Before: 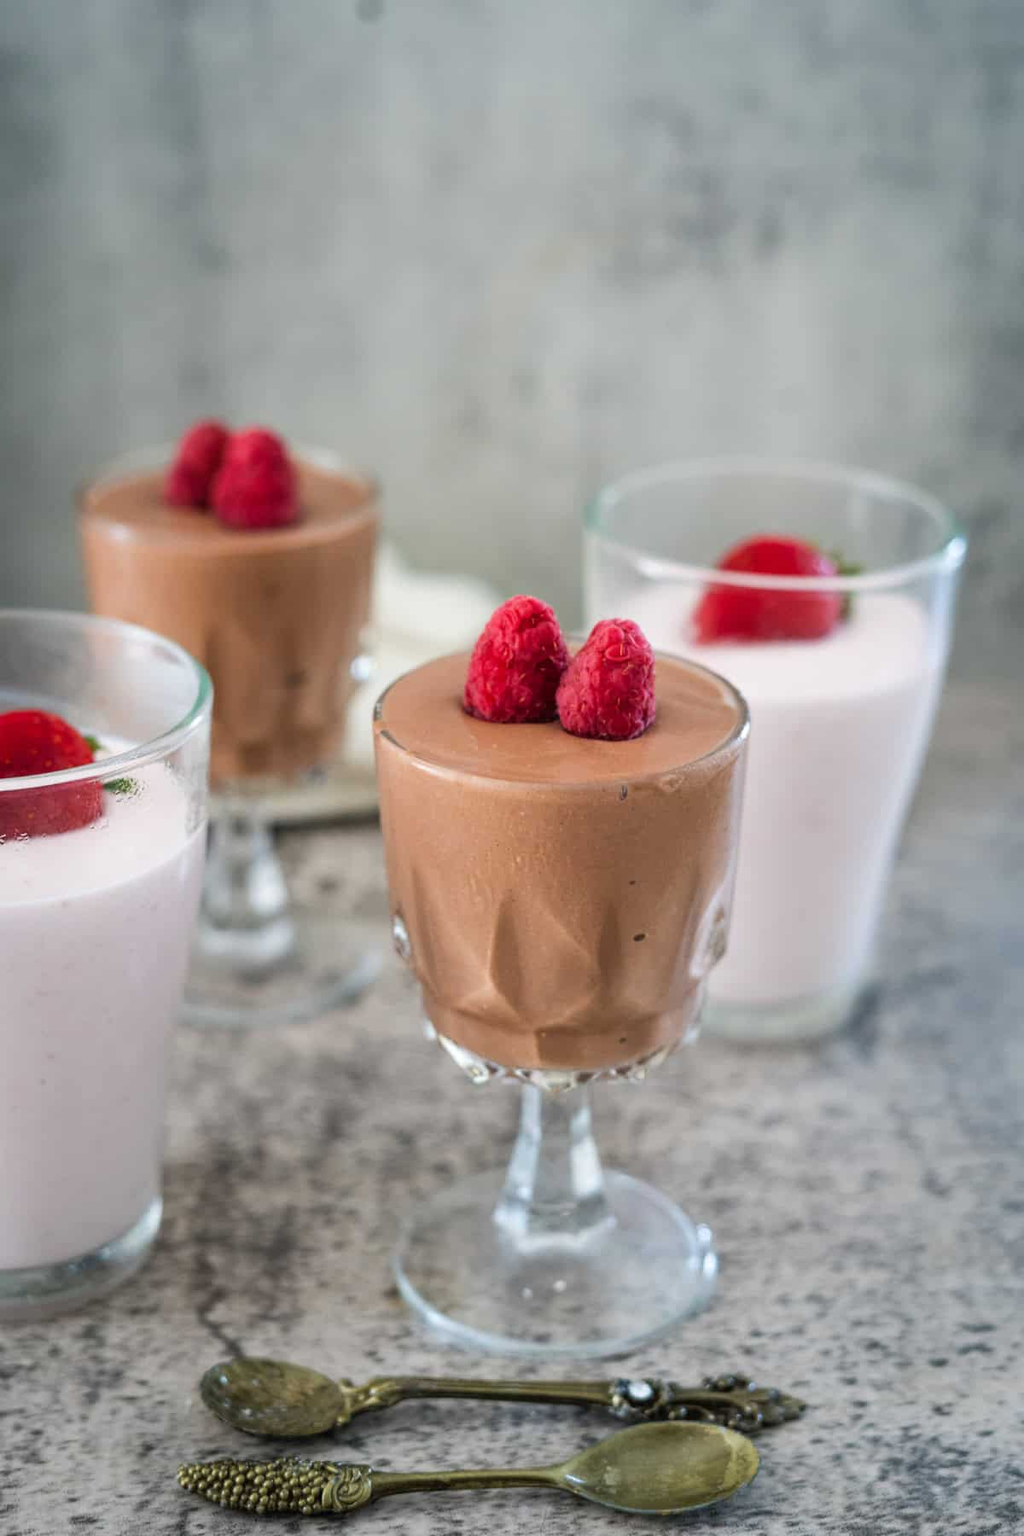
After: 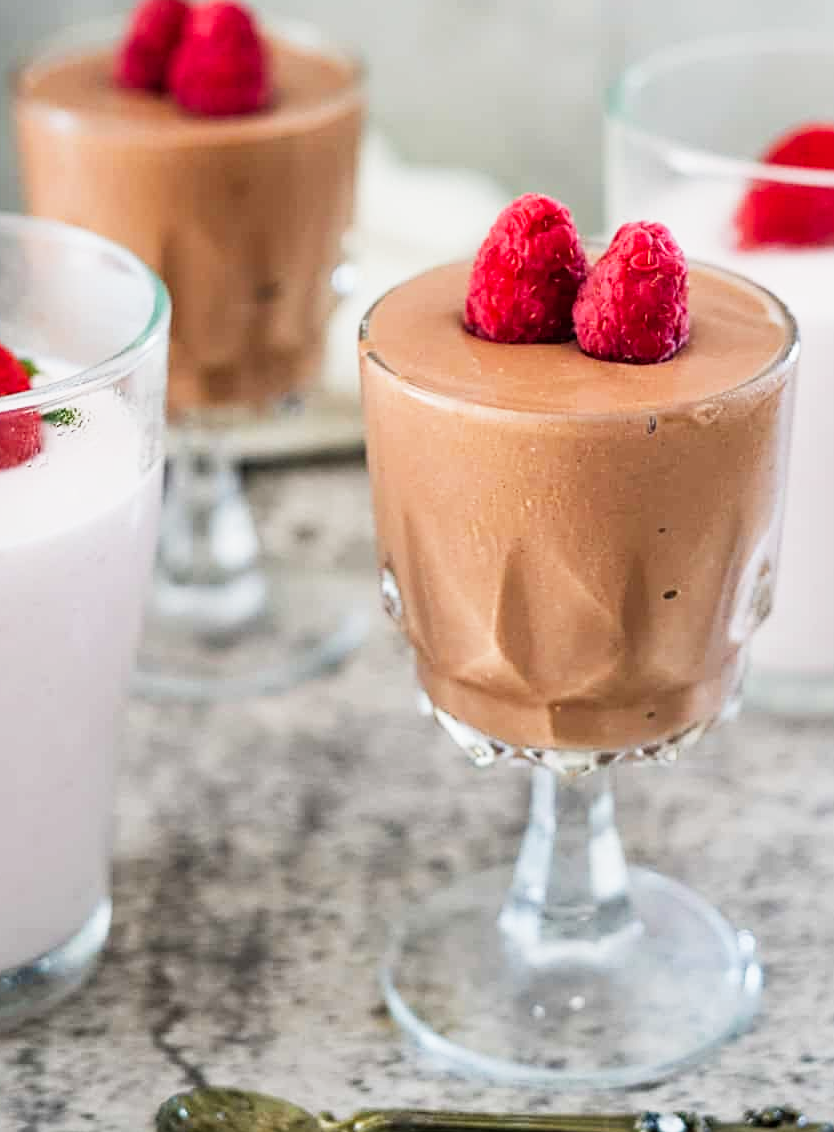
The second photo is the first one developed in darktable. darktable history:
tone curve: curves: ch0 [(0, 0) (0.051, 0.03) (0.096, 0.071) (0.241, 0.247) (0.455, 0.525) (0.594, 0.697) (0.741, 0.845) (0.871, 0.933) (1, 0.984)]; ch1 [(0, 0) (0.1, 0.038) (0.318, 0.243) (0.399, 0.351) (0.478, 0.469) (0.499, 0.499) (0.534, 0.549) (0.565, 0.594) (0.601, 0.634) (0.666, 0.7) (1, 1)]; ch2 [(0, 0) (0.453, 0.45) (0.479, 0.483) (0.504, 0.499) (0.52, 0.519) (0.541, 0.559) (0.592, 0.612) (0.824, 0.815) (1, 1)], preserve colors none
crop: left 6.636%, top 28.023%, right 23.857%, bottom 9.083%
sharpen: on, module defaults
